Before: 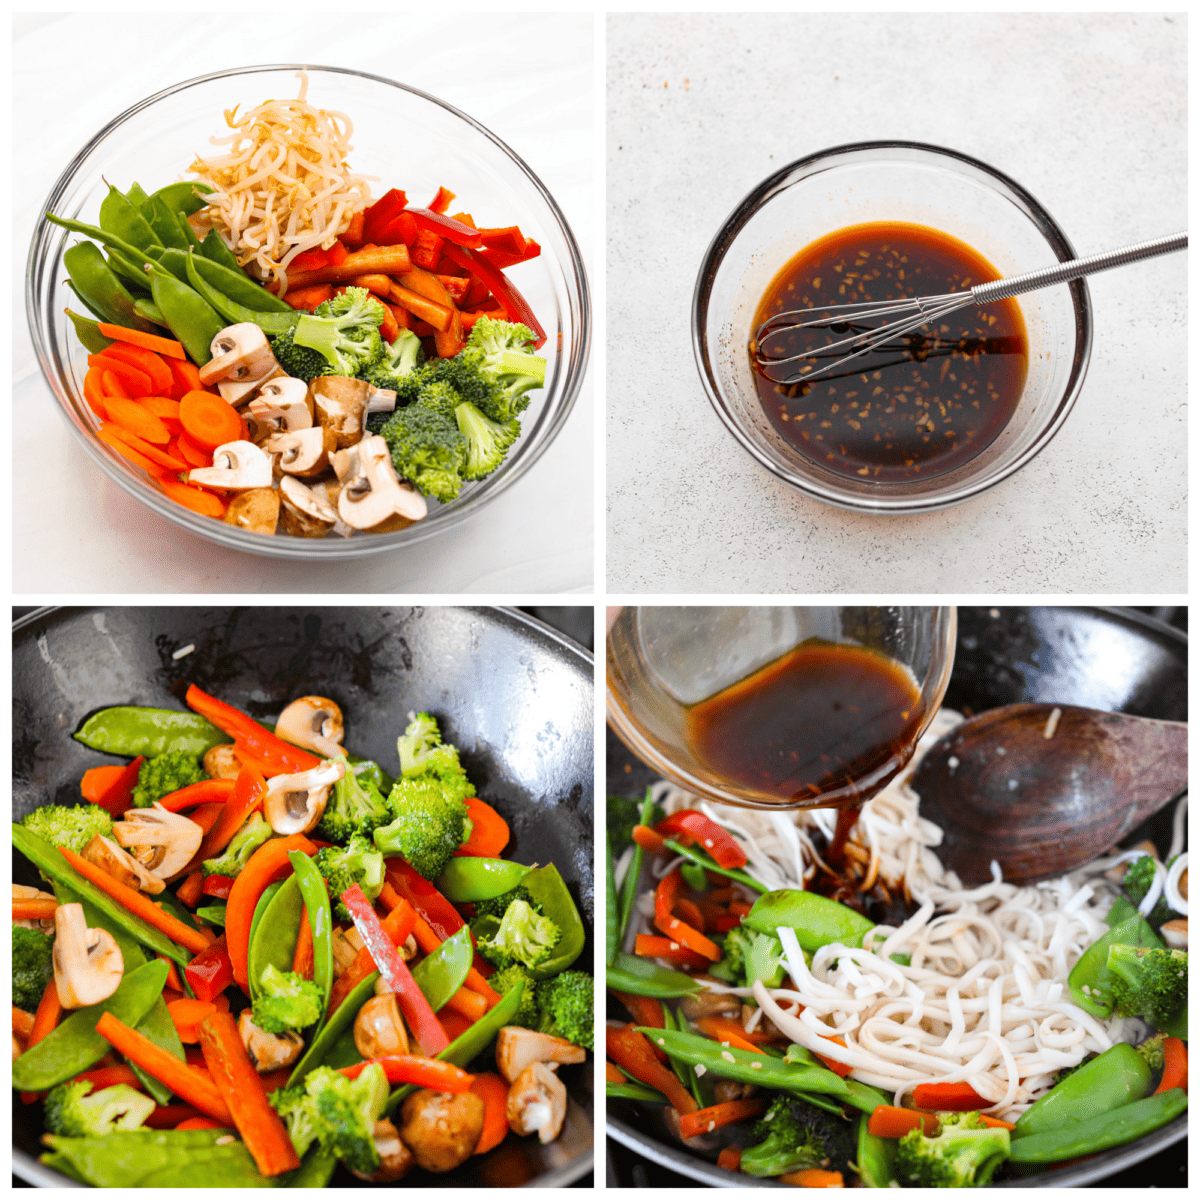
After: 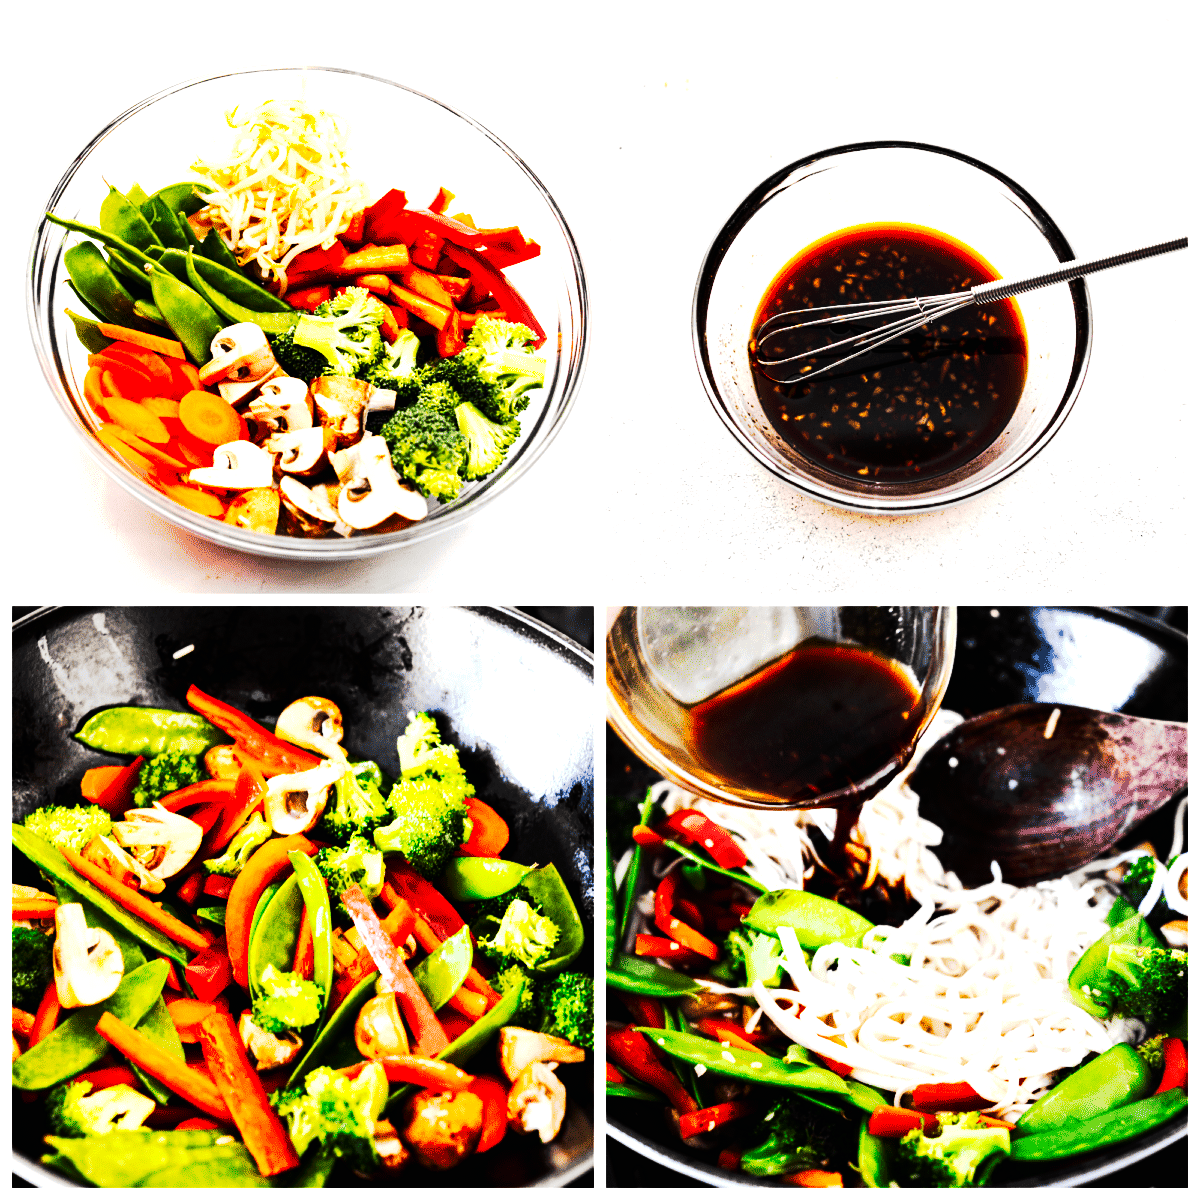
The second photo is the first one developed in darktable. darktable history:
tone equalizer: -8 EV -1.08 EV, -7 EV -1.01 EV, -6 EV -0.867 EV, -5 EV -0.578 EV, -3 EV 0.578 EV, -2 EV 0.867 EV, -1 EV 1.01 EV, +0 EV 1.08 EV, edges refinement/feathering 500, mask exposure compensation -1.57 EV, preserve details no
tone curve: curves: ch0 [(0, 0) (0.003, 0.005) (0.011, 0.006) (0.025, 0.004) (0.044, 0.004) (0.069, 0.007) (0.1, 0.014) (0.136, 0.018) (0.177, 0.034) (0.224, 0.065) (0.277, 0.089) (0.335, 0.143) (0.399, 0.219) (0.468, 0.327) (0.543, 0.455) (0.623, 0.63) (0.709, 0.786) (0.801, 0.87) (0.898, 0.922) (1, 1)], preserve colors none
